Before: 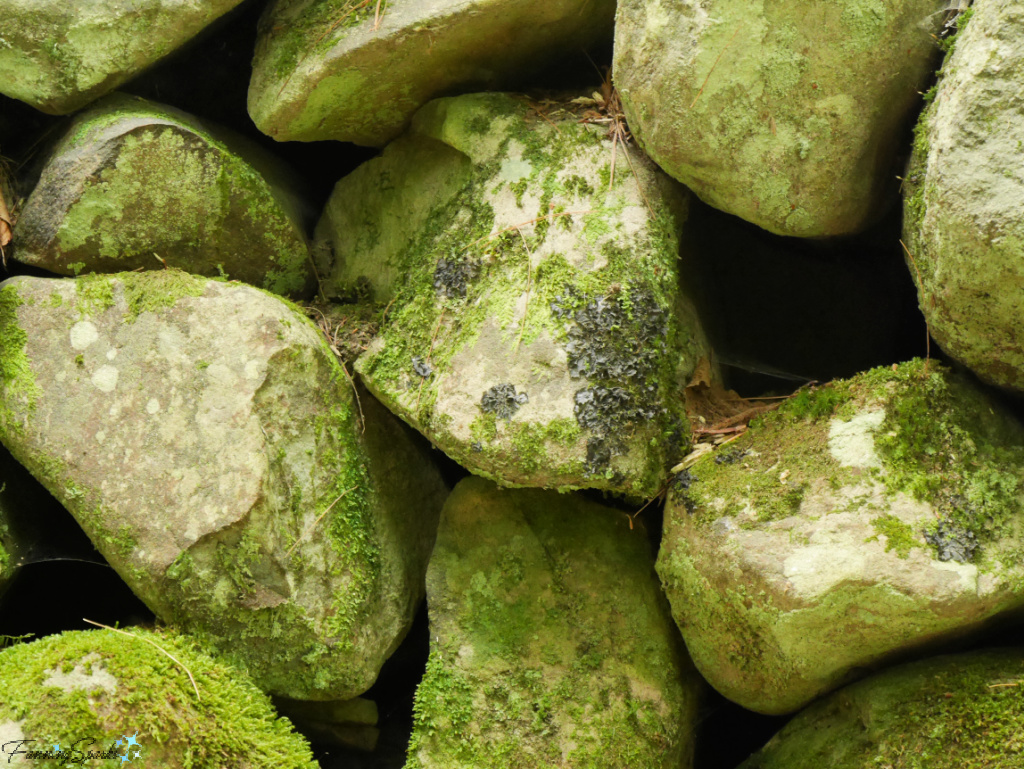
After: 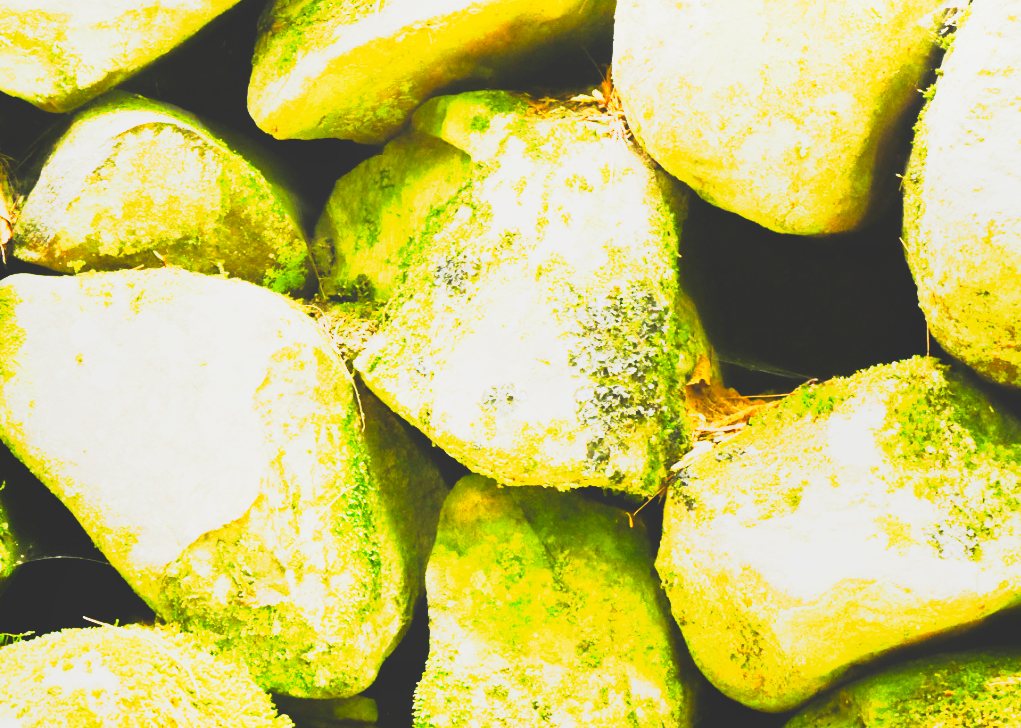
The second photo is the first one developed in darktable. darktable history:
local contrast: detail 69%
tone curve: curves: ch0 [(0, 0) (0.003, 0.005) (0.011, 0.018) (0.025, 0.041) (0.044, 0.072) (0.069, 0.113) (0.1, 0.163) (0.136, 0.221) (0.177, 0.289) (0.224, 0.366) (0.277, 0.452) (0.335, 0.546) (0.399, 0.65) (0.468, 0.763) (0.543, 0.885) (0.623, 0.93) (0.709, 0.946) (0.801, 0.963) (0.898, 0.981) (1, 1)], preserve colors none
contrast brightness saturation: contrast -0.016, brightness -0.006, saturation 0.041
base curve: curves: ch0 [(0, 0.003) (0.001, 0.002) (0.006, 0.004) (0.02, 0.022) (0.048, 0.086) (0.094, 0.234) (0.162, 0.431) (0.258, 0.629) (0.385, 0.8) (0.548, 0.918) (0.751, 0.988) (1, 1)], preserve colors none
crop: top 0.301%, right 0.262%, bottom 4.992%
